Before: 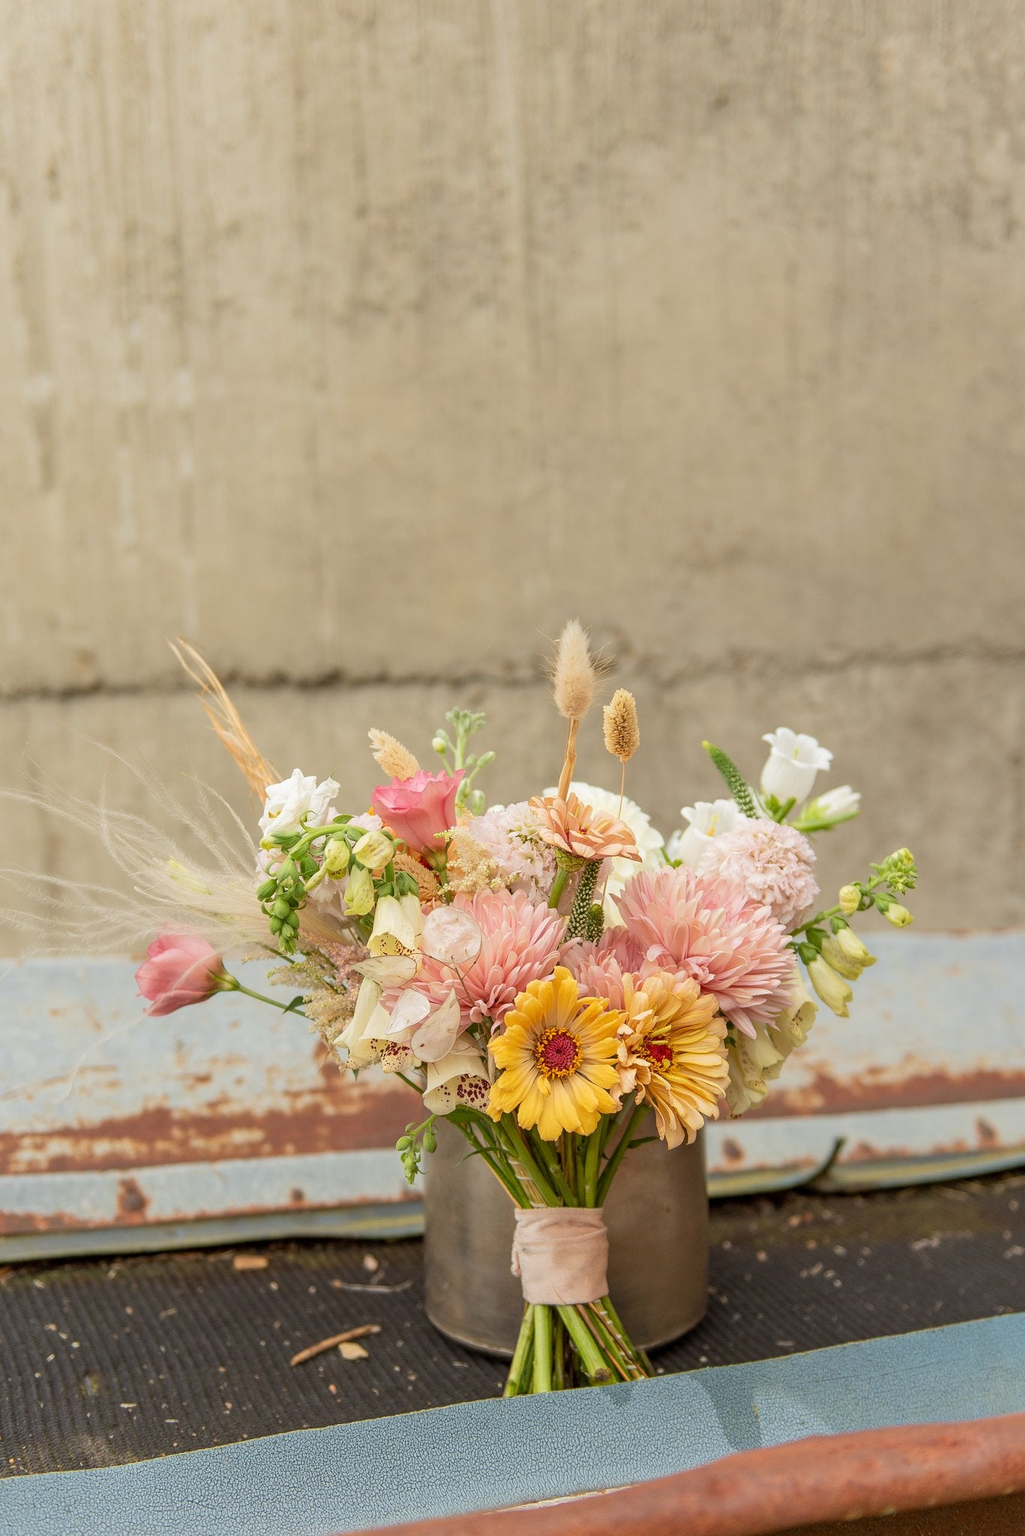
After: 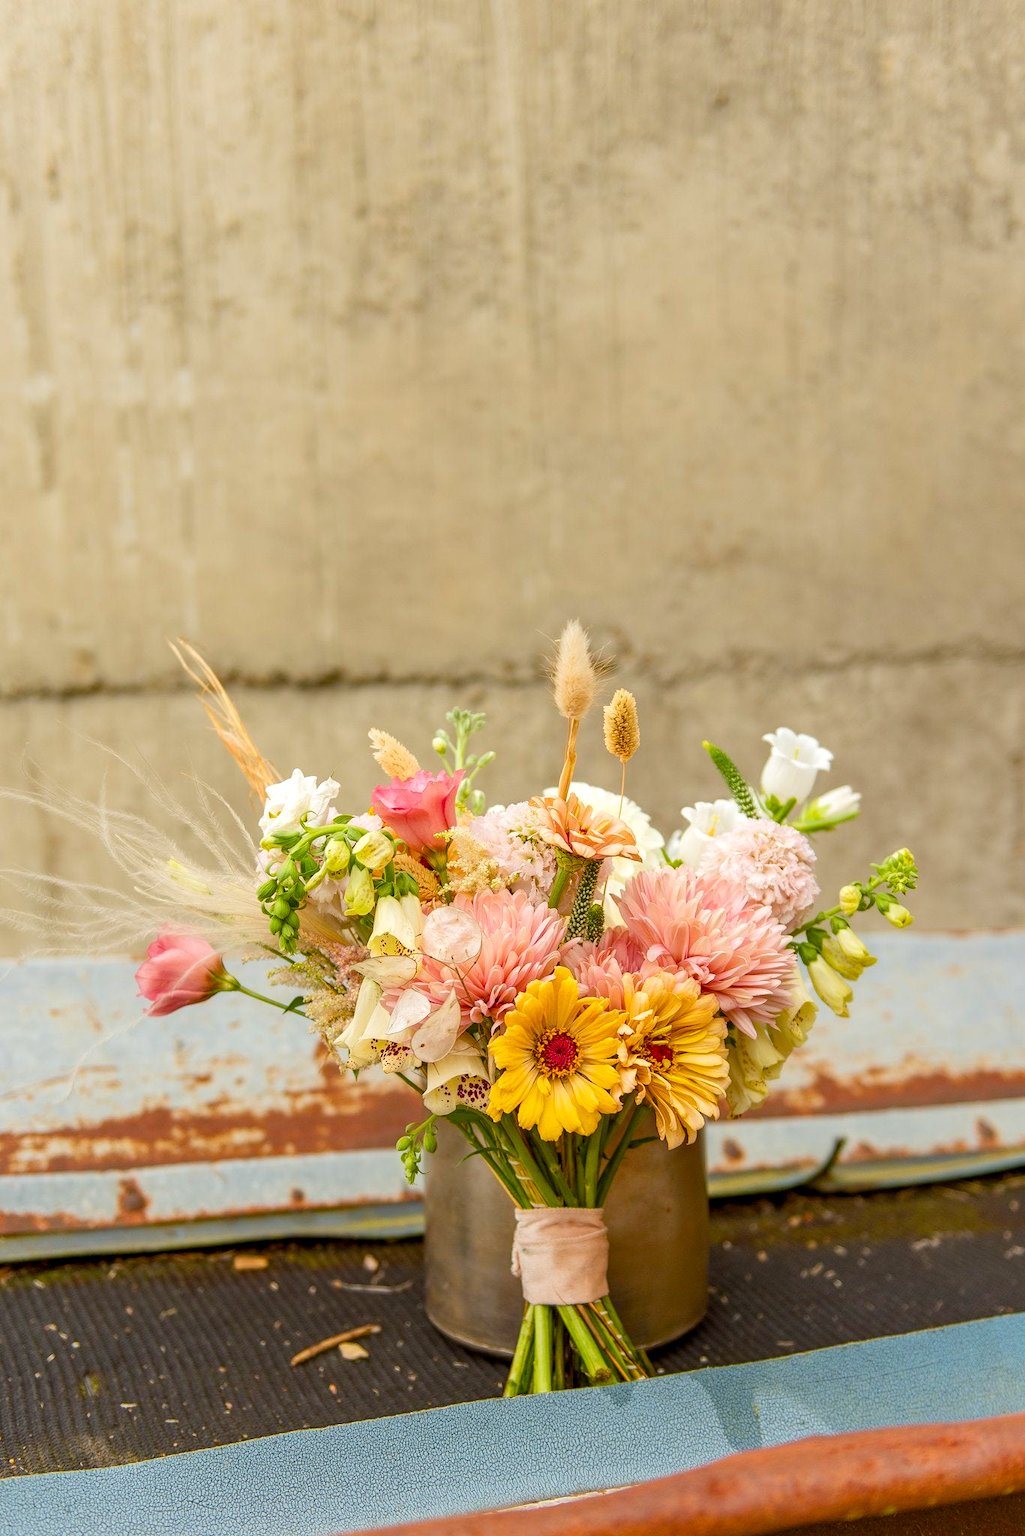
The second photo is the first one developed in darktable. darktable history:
local contrast: highlights 63%, shadows 108%, detail 107%, midtone range 0.531
color balance rgb: shadows lift › luminance 0.881%, shadows lift › chroma 0.131%, shadows lift › hue 16.96°, highlights gain › luminance 14.989%, linear chroma grading › global chroma 25.057%, perceptual saturation grading › global saturation 20%, perceptual saturation grading › highlights -24.953%, perceptual saturation grading › shadows 24.21%
